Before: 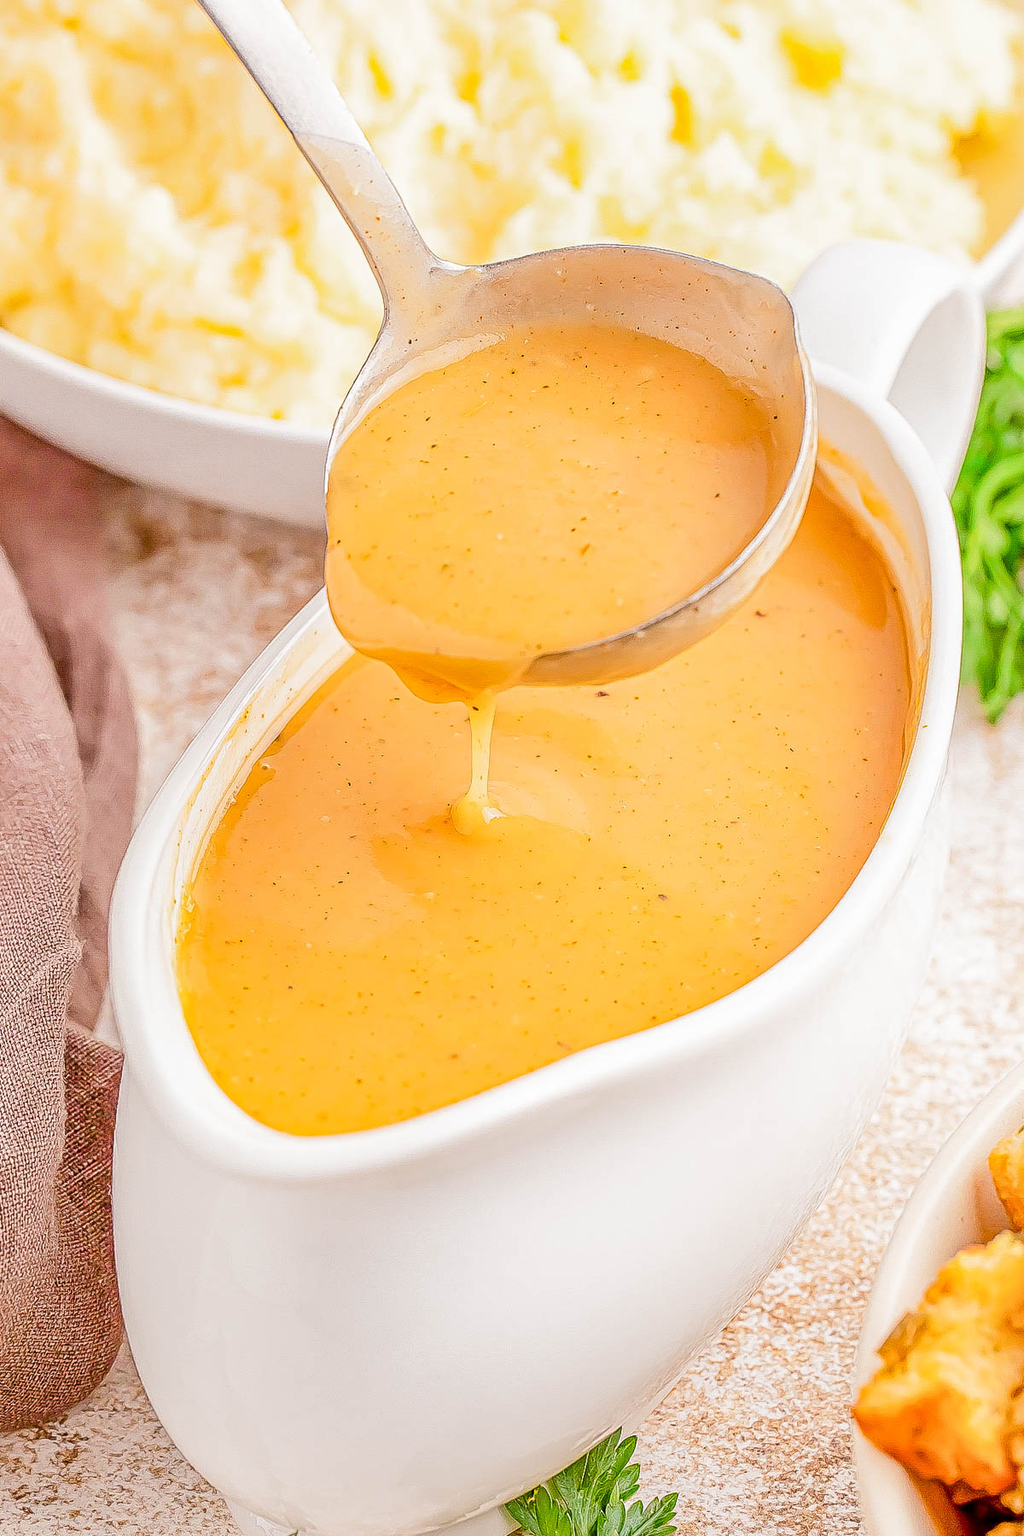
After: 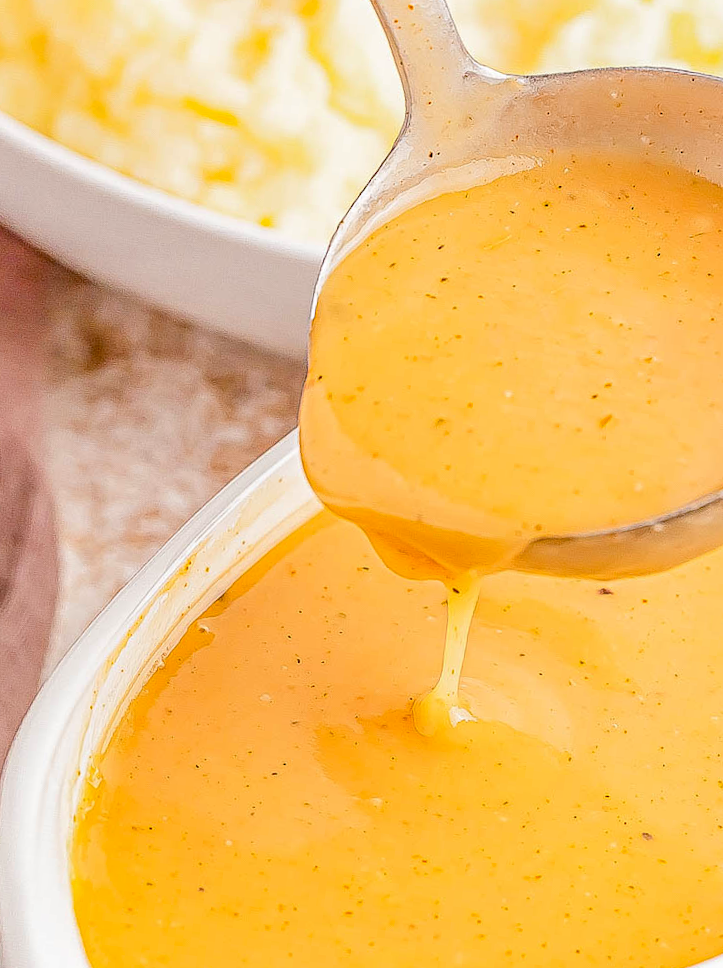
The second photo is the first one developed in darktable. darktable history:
crop and rotate: angle -6.86°, left 2.176%, top 6.721%, right 27.146%, bottom 30.203%
haze removal: on, module defaults
